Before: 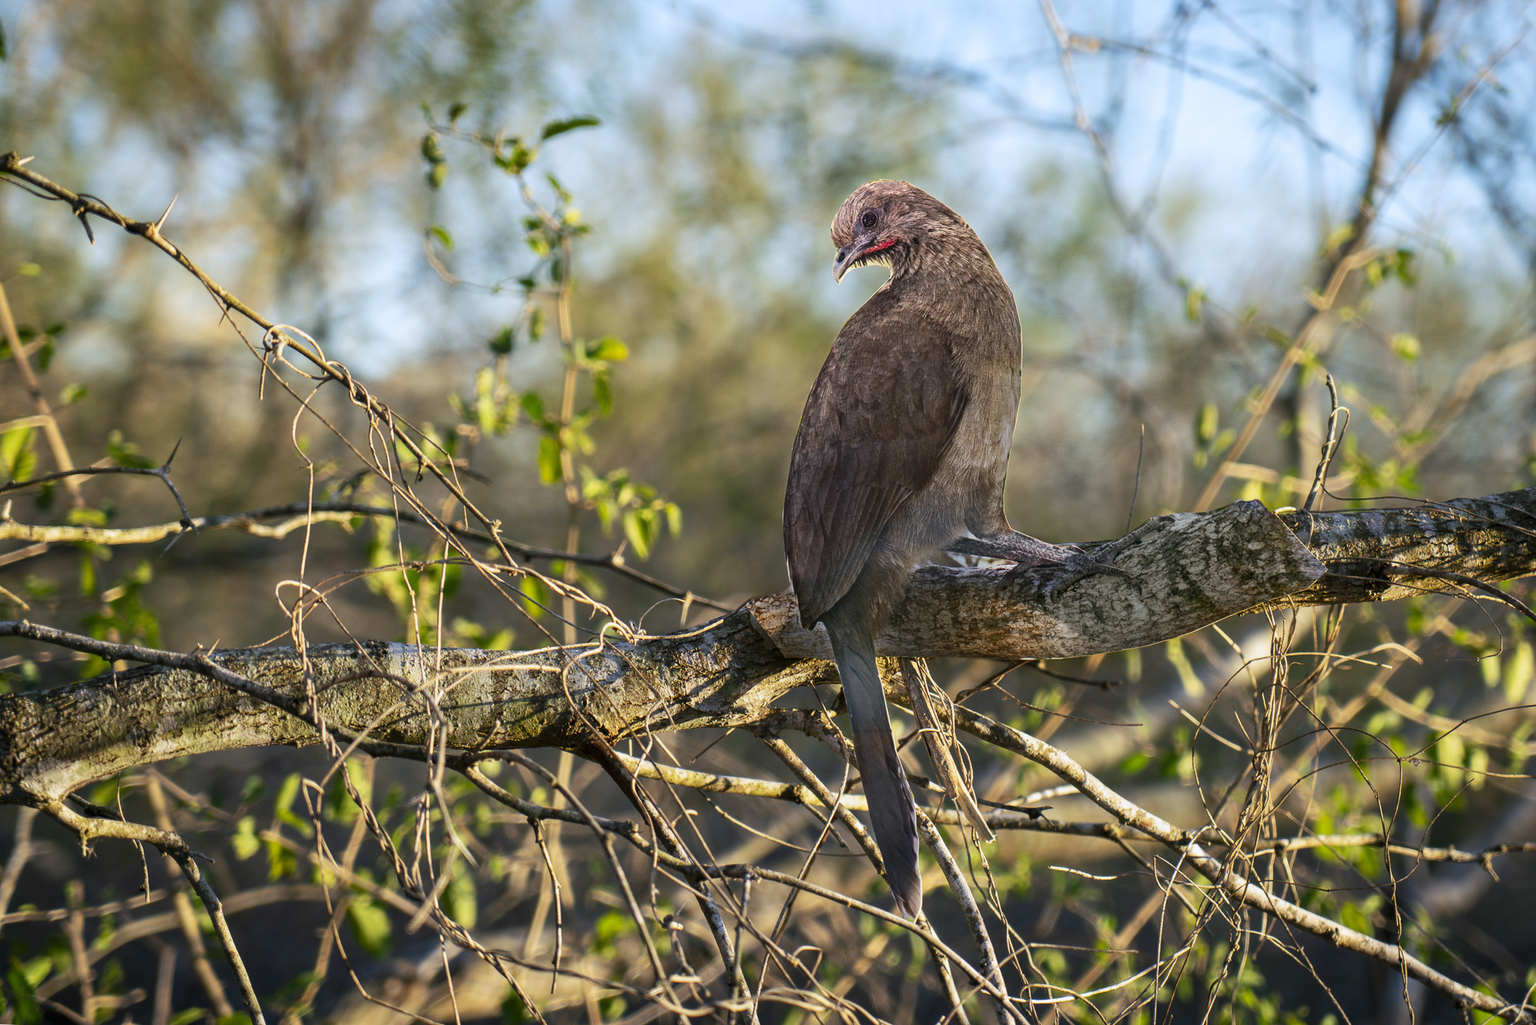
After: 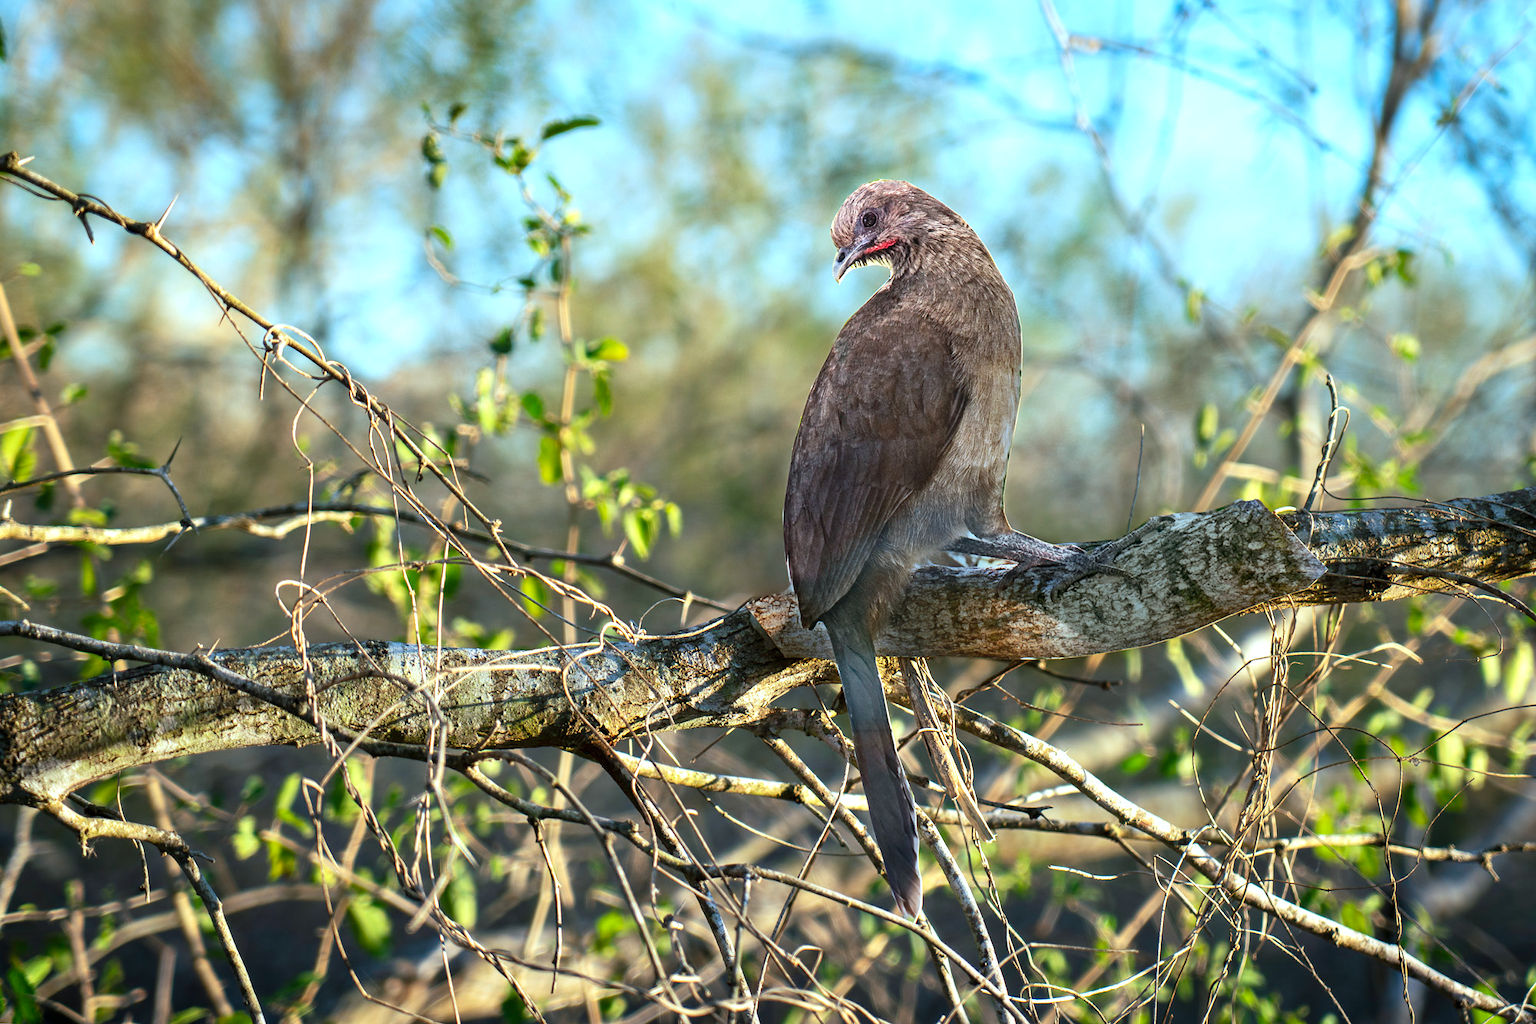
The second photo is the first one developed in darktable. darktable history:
exposure: black level correction 0, exposure 0.5 EV, compensate highlight preservation false
color correction: highlights a* -10.04, highlights b* -10.37
